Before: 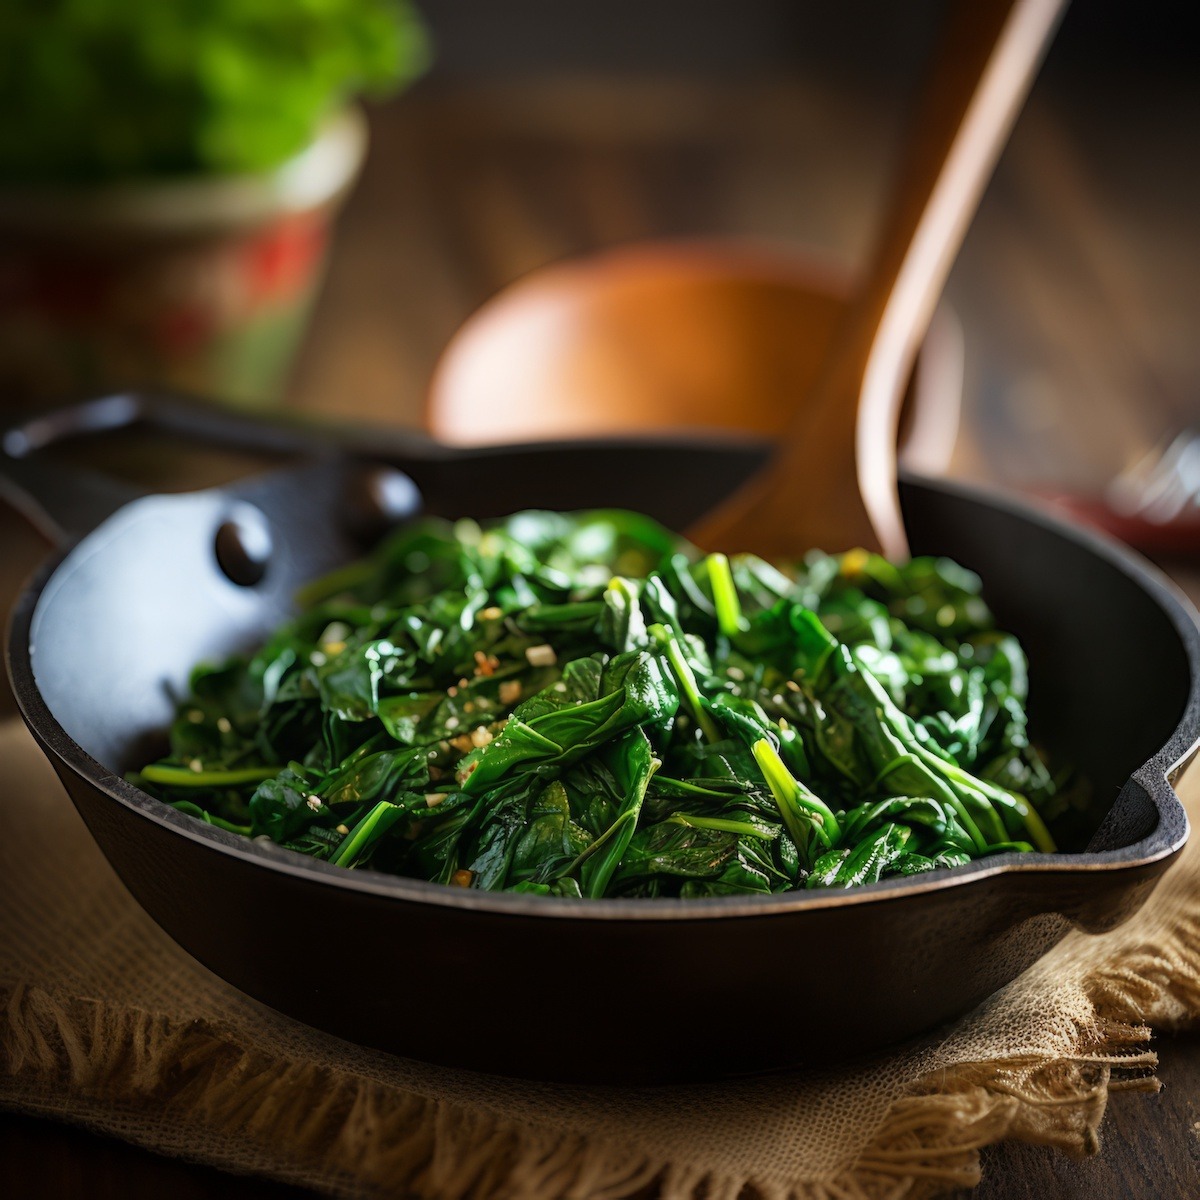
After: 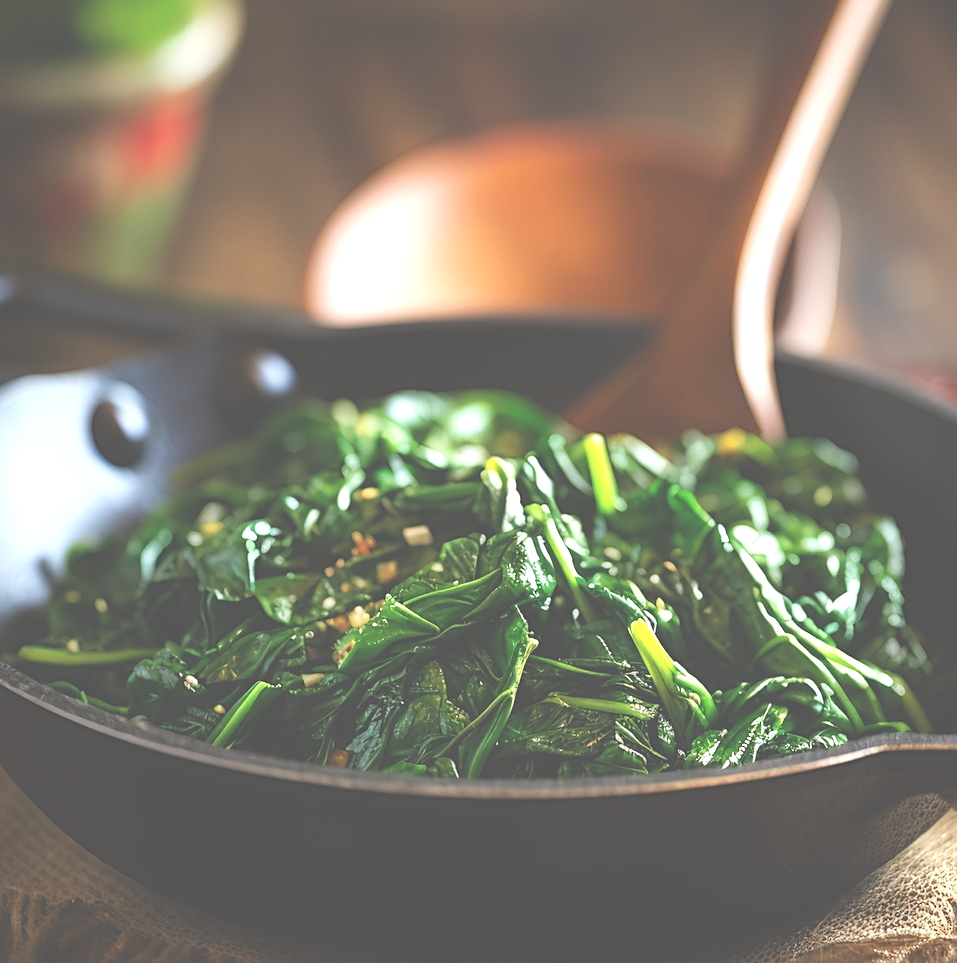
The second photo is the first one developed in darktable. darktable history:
sharpen: on, module defaults
exposure: black level correction -0.071, exposure 0.502 EV, compensate highlight preservation false
crop and rotate: left 10.284%, top 10.002%, right 9.948%, bottom 9.687%
